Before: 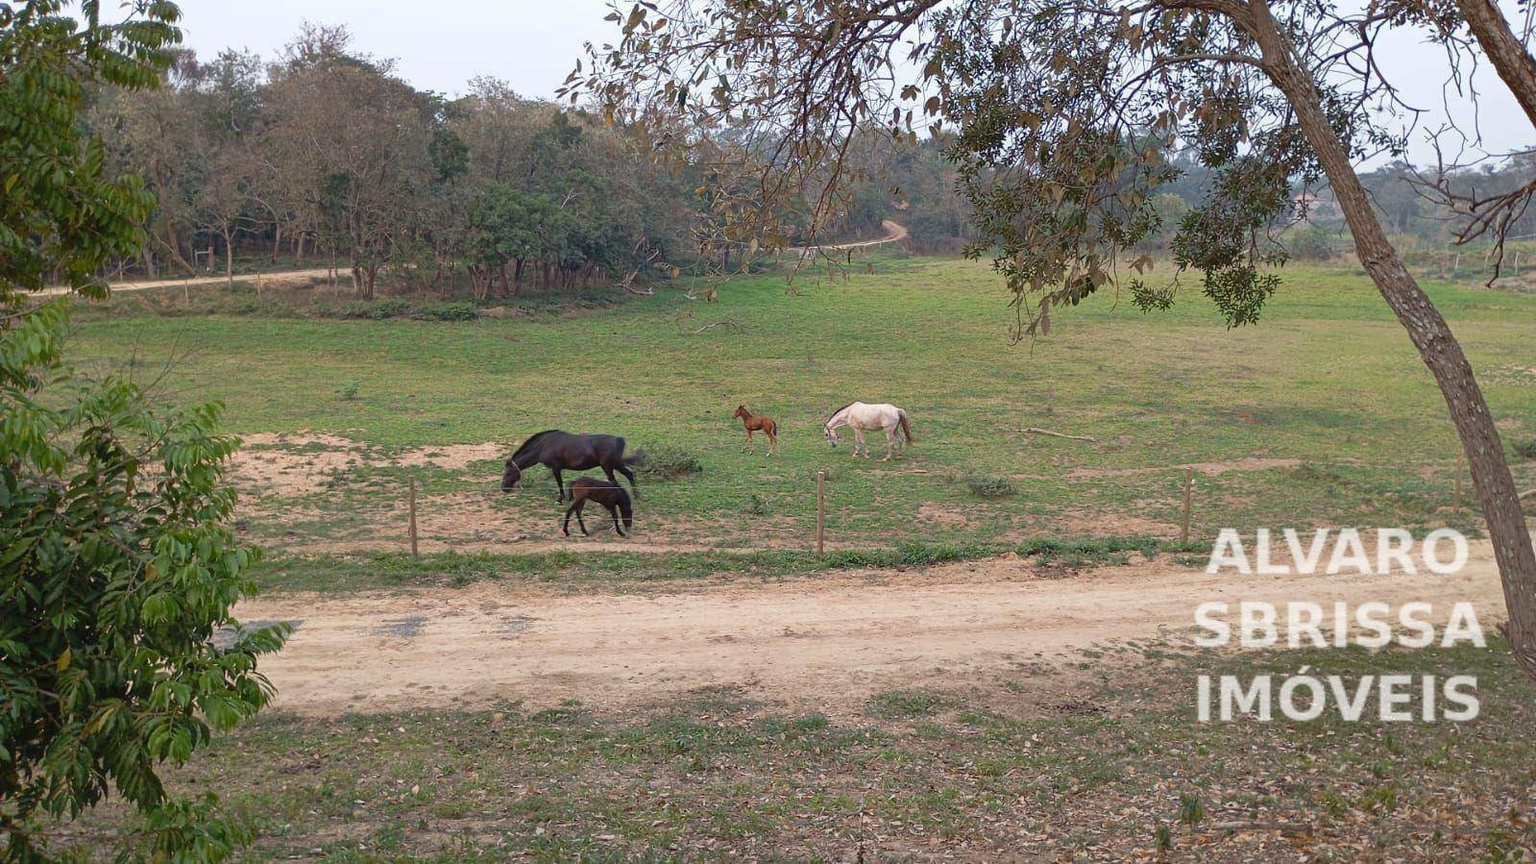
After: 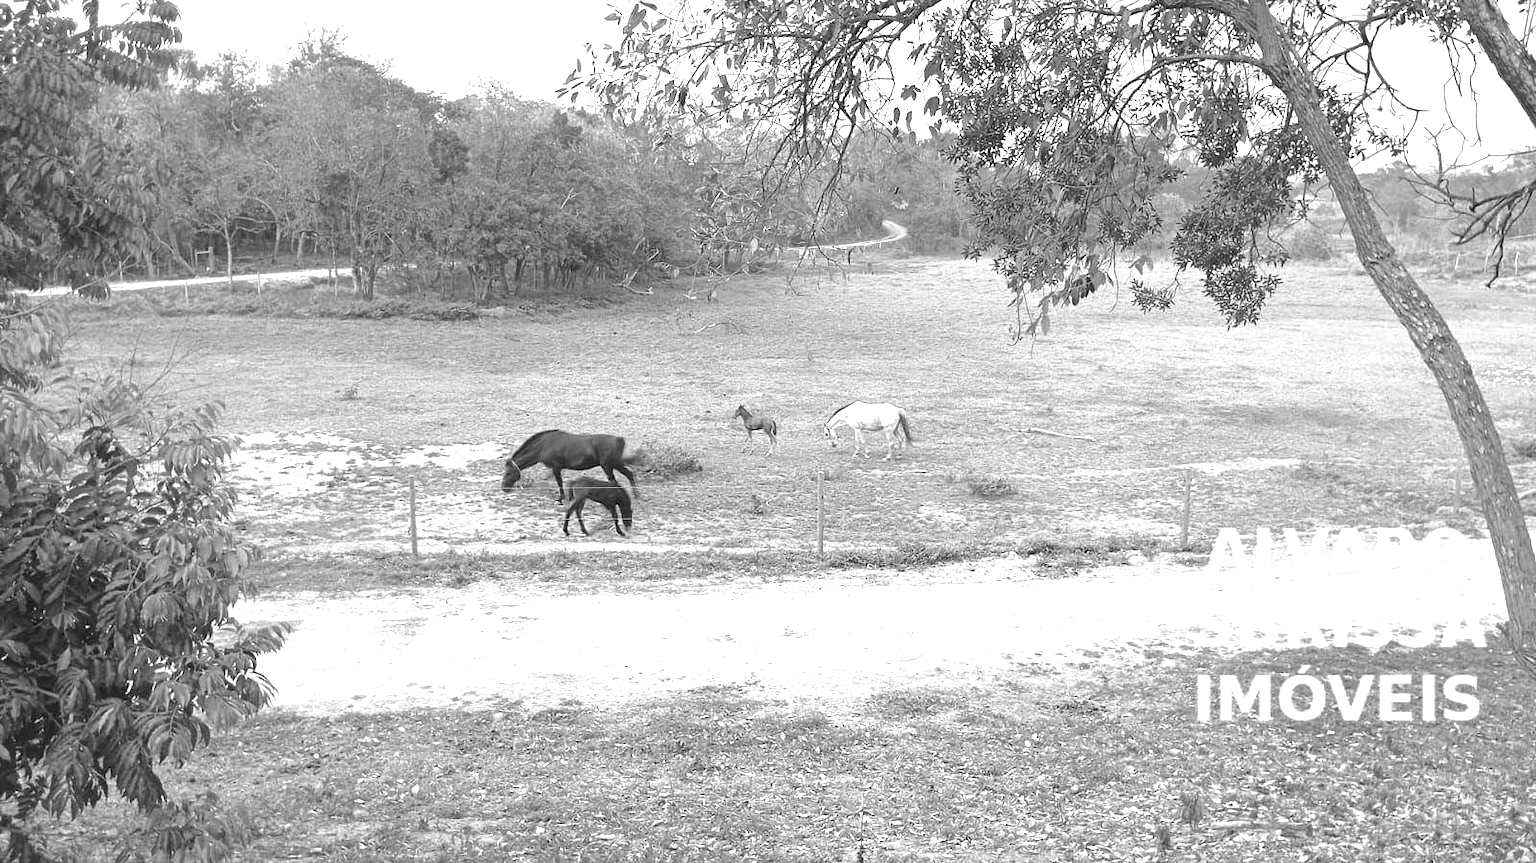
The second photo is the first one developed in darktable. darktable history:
exposure: exposure 2.207 EV, compensate highlight preservation false
monochrome: a 79.32, b 81.83, size 1.1
